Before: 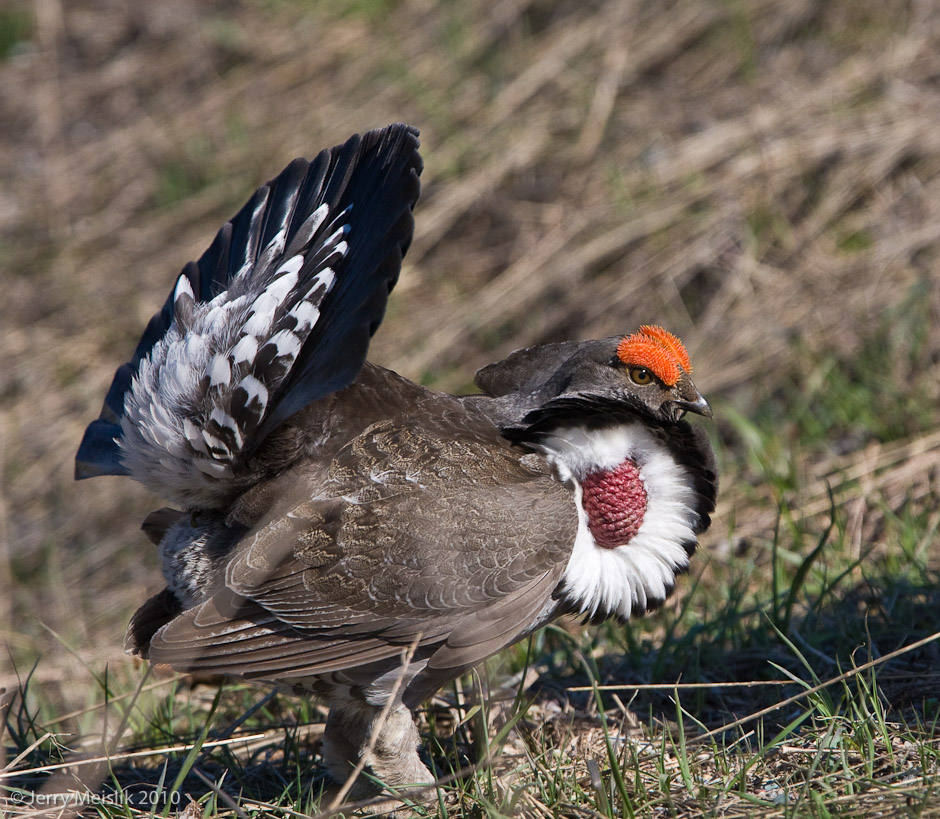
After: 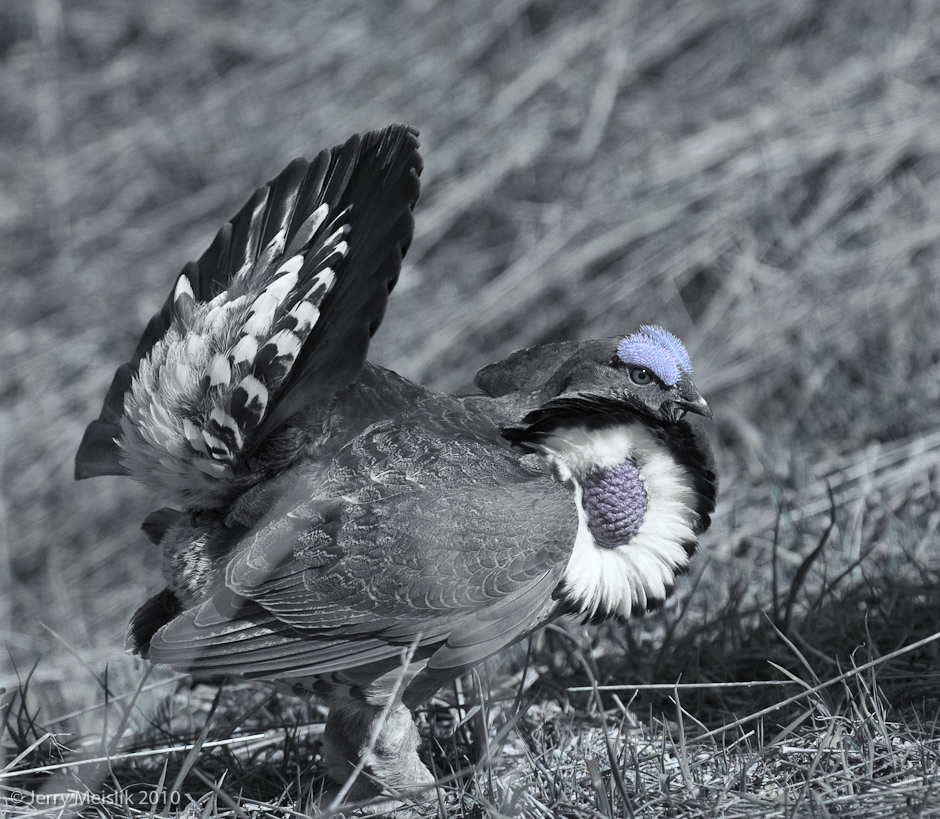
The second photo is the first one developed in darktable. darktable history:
tone curve: curves: ch0 [(0, 0) (0.003, 0.005) (0.011, 0.019) (0.025, 0.04) (0.044, 0.064) (0.069, 0.095) (0.1, 0.129) (0.136, 0.169) (0.177, 0.207) (0.224, 0.247) (0.277, 0.298) (0.335, 0.354) (0.399, 0.416) (0.468, 0.478) (0.543, 0.553) (0.623, 0.634) (0.709, 0.709) (0.801, 0.817) (0.898, 0.912) (1, 1)], preserve colors none
color look up table: target L [99.15, 85.2, 71.55, 94.74, 87.91, 75, 80.95, 90.35, 75.73, 72.44, 52.79, 62, 46.39, 50.89, 53.88, 21.05, 93.63, 90.9, 78.77, 78.95, 75.23, 77.75, 69.41, 65.41, 51.37, 60.09, 24.89, 30.79, 0, 94.96, 87.97, 91.62, 79.61, 64.73, 58.49, 61.65, 59.88, 87.32, 77.73, 49.62, 62.27, 31.24, 26.15, 25.89, 90.67, 91.83, 77.5, 75.62, 30.65], target a [-9.101, -34.43, 20.24, -8.925, 4.558, 11.2, -5.178, -13.55, -12.52, 0.041, -1.291, -2.524, 14.03, -25.72, -8.427, -0.595, -8.991, -34.64, 1.917, -7.204, -7.215, 12.66, 21.08, 12.49, -3.924, 4.528, 0.015, 6.869, 0, 0.807, 4.173, 1.56, 11.93, -1.125, 21.28, 2.98, 9.559, -2.107, 6.881, 16.16, 1.168, 14.94, 8.993, 3.175, -14.25, -6.284, 0.087, -6.242, -2.052], target b [6.689, 2.079, -36.55, 21.53, -0.017, -25.47, -6.282, 18.01, -6.098, 15.78, -24.28, 1.5, -12.46, 1.073, 7.557, -6.656, -11.6, 2.455, -12.7, -27.13, -16.53, -29.7, -42.96, -21.81, -6.398, -22.68, -3.408, -14.23, 0, -6.8, -21.03, -15.04, -27.88, 0.863, -58.48, -11.33, -30.99, -15.69, -22.99, -39.94, -9.702, -38.24, -22.14, -11.47, 1.409, -9.368, -4.28, -6.616, -5.551], num patches 49
